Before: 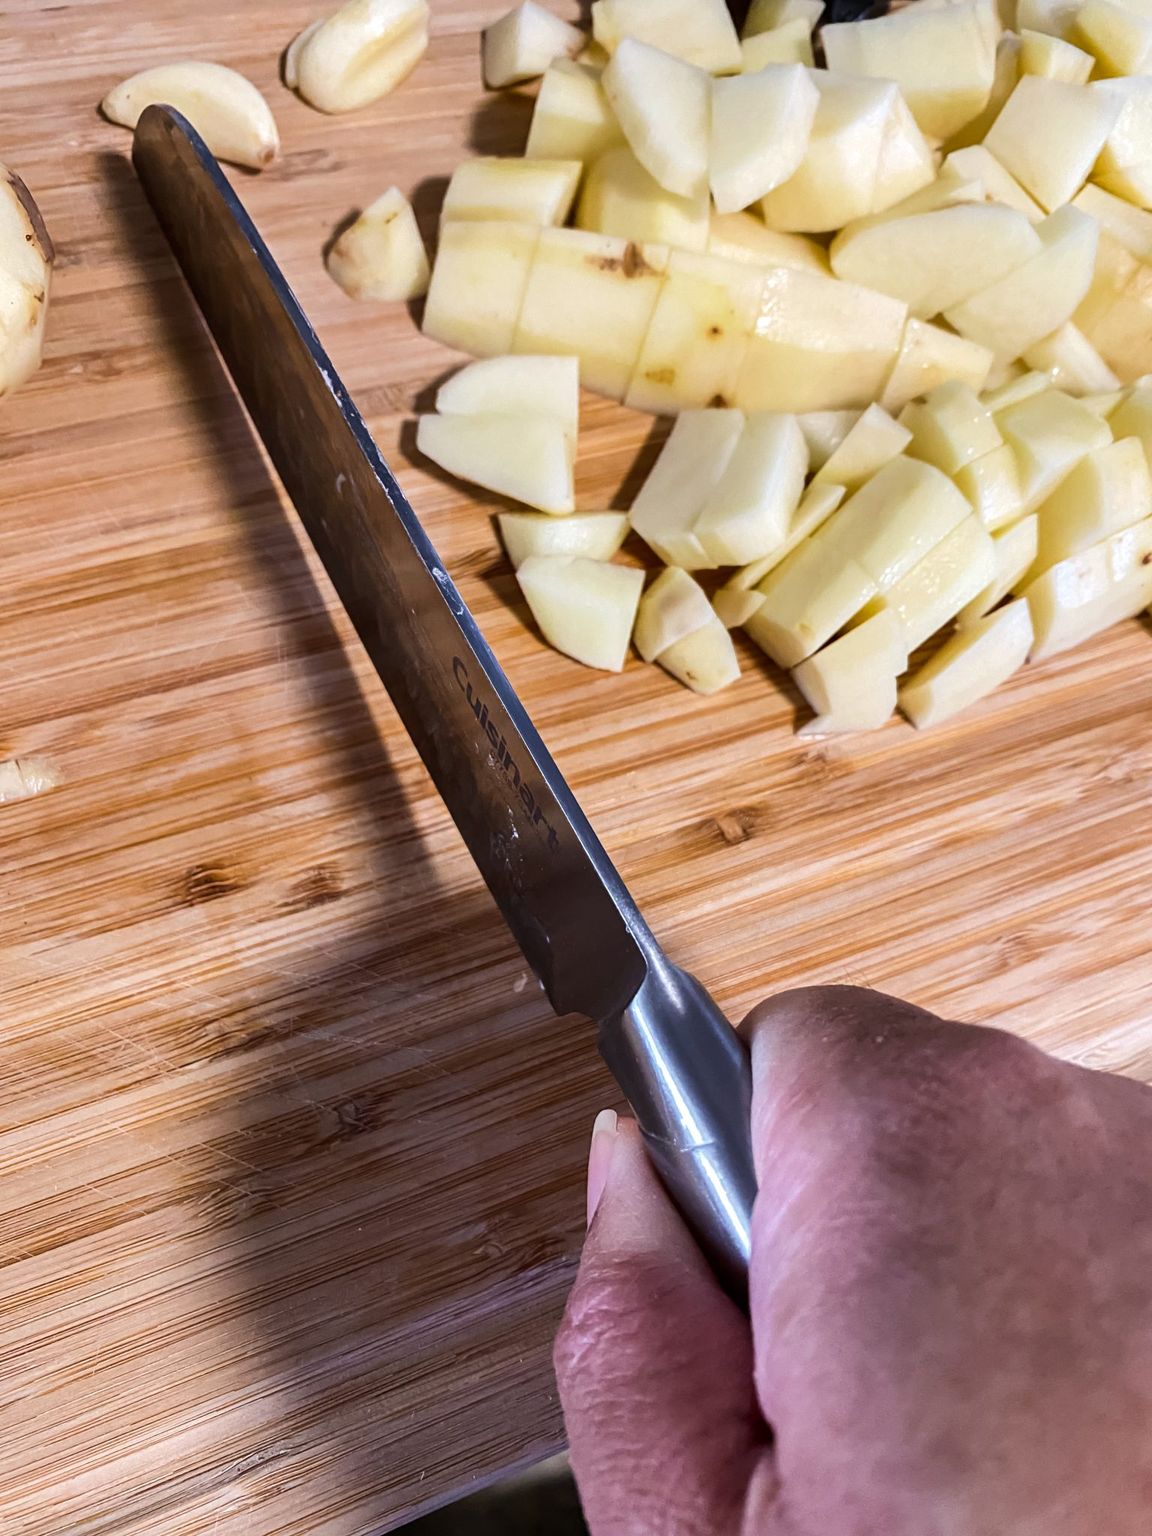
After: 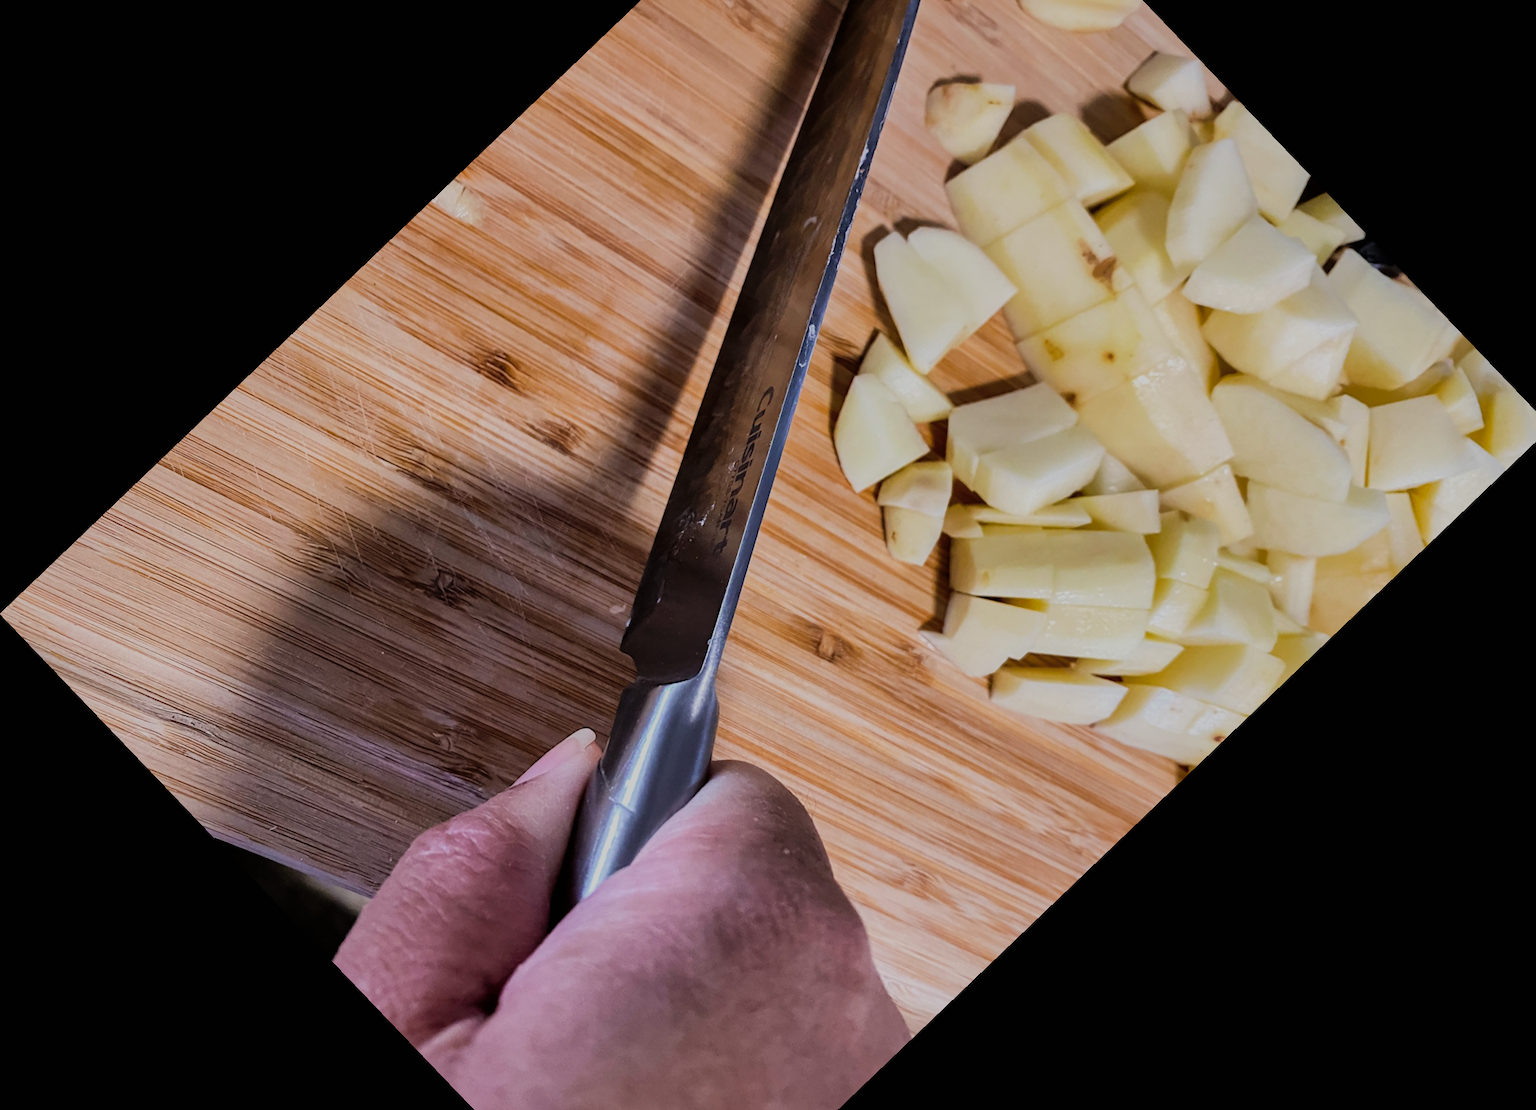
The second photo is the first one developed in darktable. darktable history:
filmic rgb: black relative exposure -7.65 EV, white relative exposure 4.56 EV, hardness 3.61, contrast 1.05
exposure: exposure -0.064 EV, compensate highlight preservation false
crop and rotate: angle -46.26°, top 16.234%, right 0.912%, bottom 11.704%
shadows and highlights: on, module defaults
